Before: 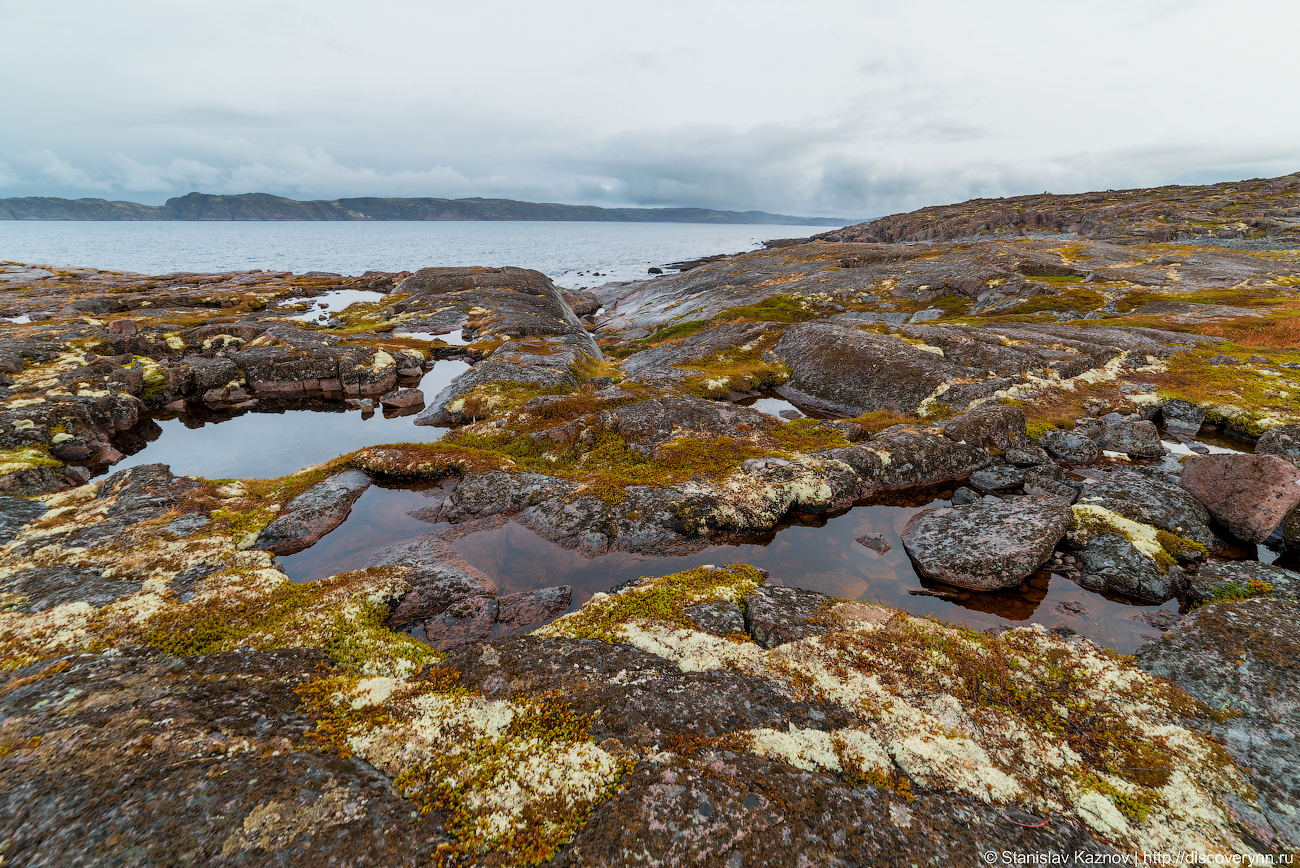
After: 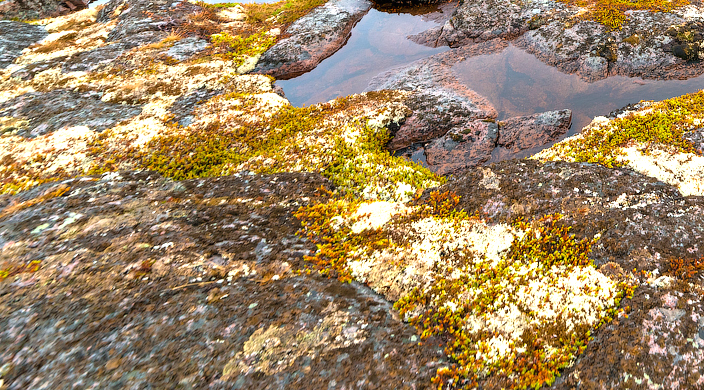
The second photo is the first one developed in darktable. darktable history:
crop and rotate: top 54.921%, right 45.8%, bottom 0.112%
exposure: black level correction 0, exposure 1.2 EV, compensate highlight preservation false
